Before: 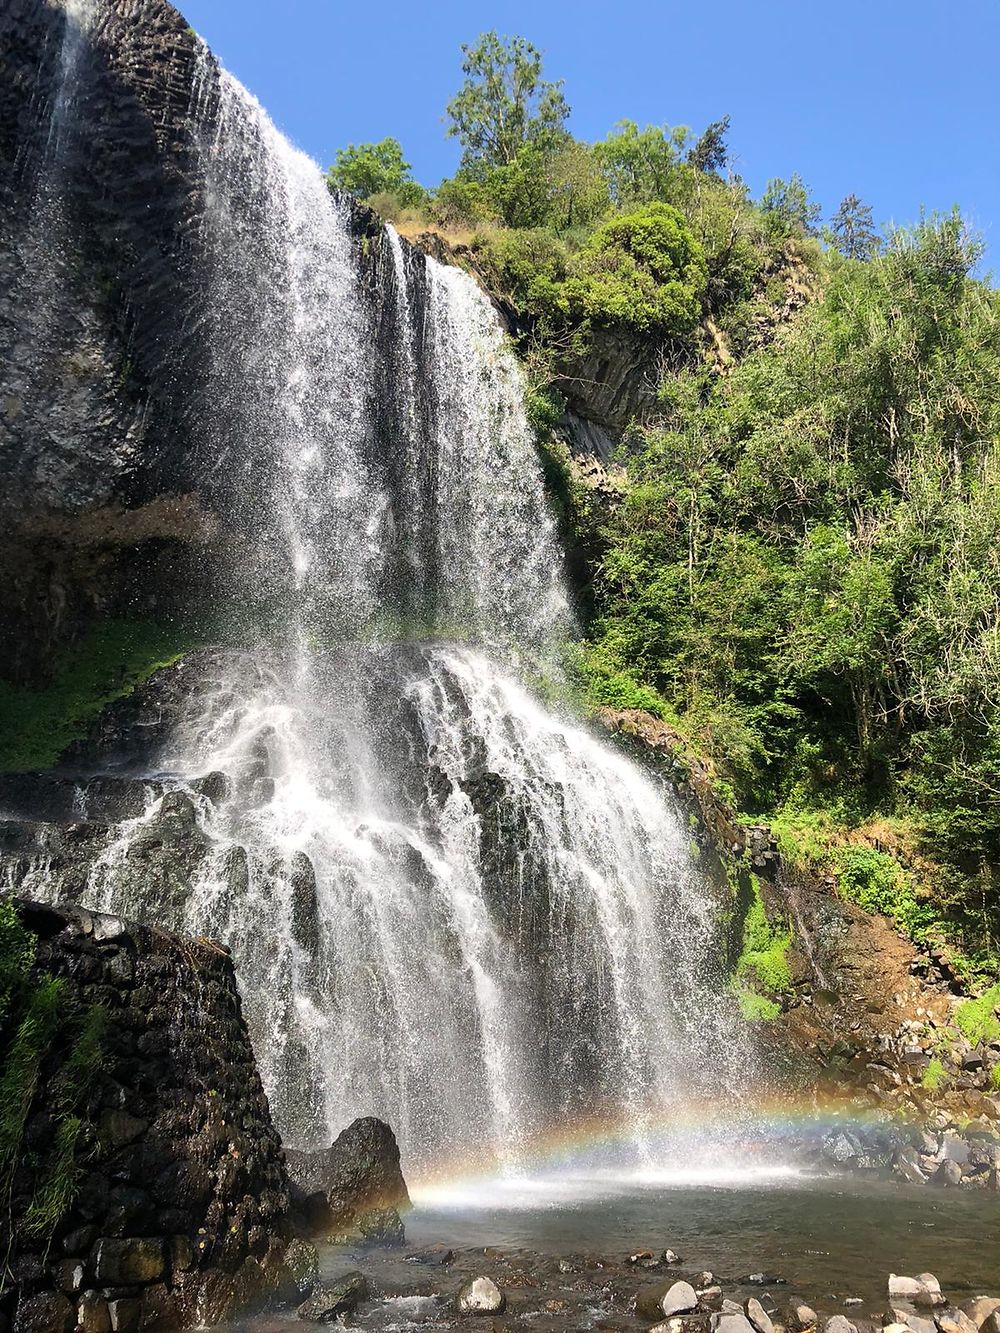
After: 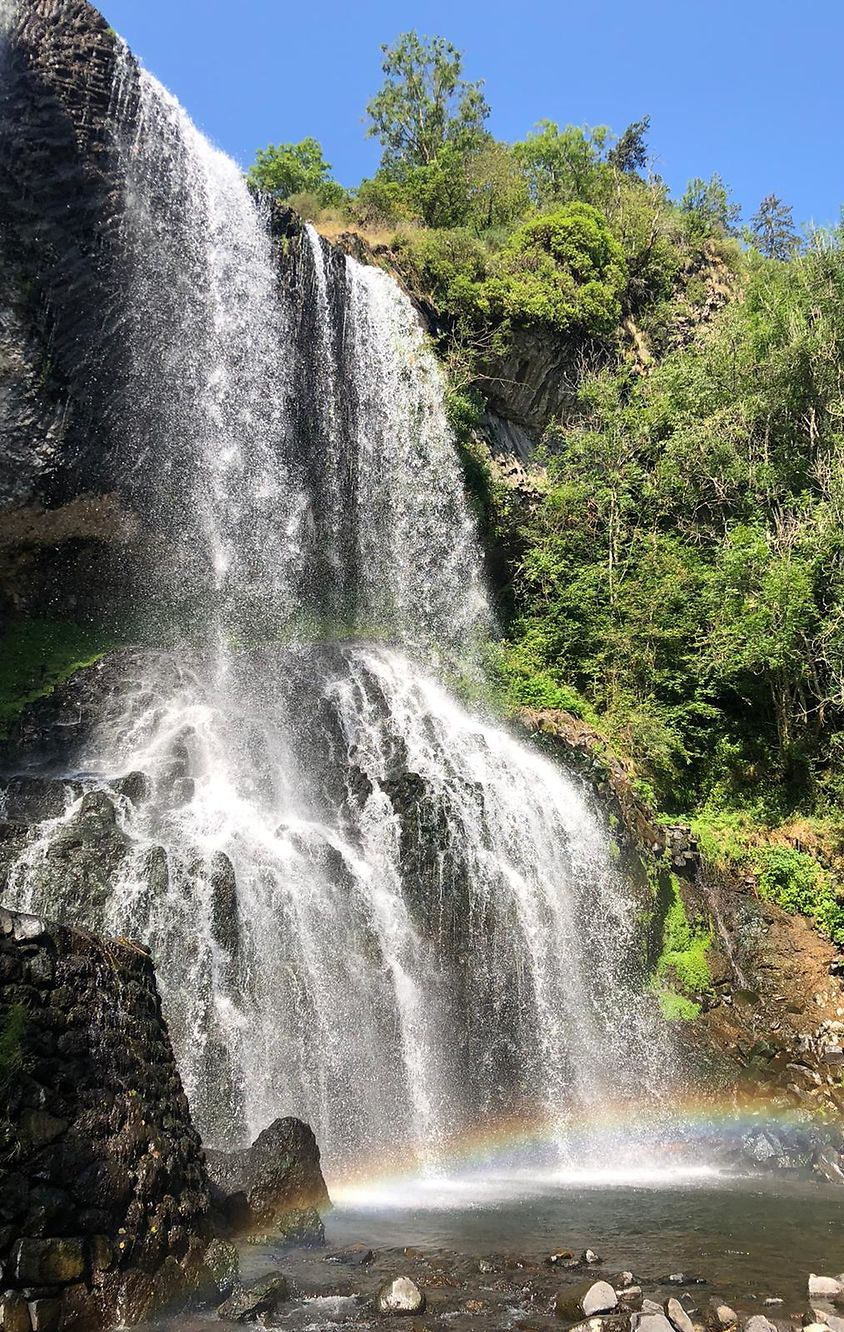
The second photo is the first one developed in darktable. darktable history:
crop: left 8.077%, right 7.476%
